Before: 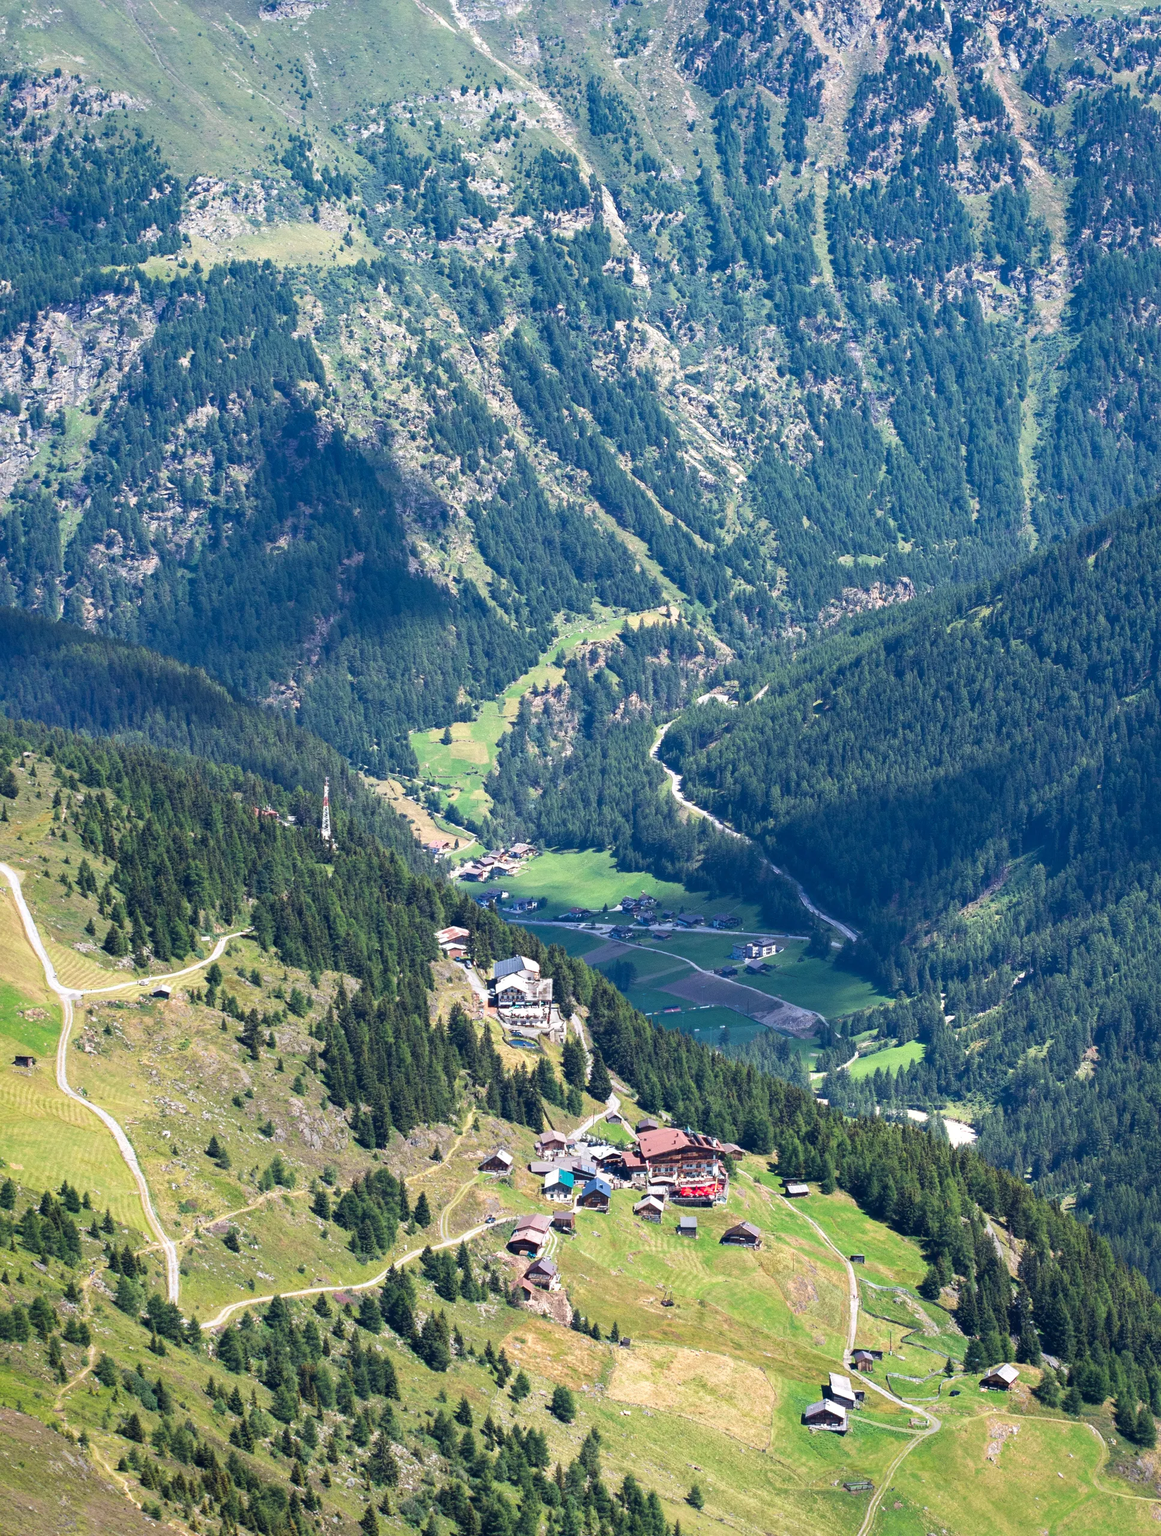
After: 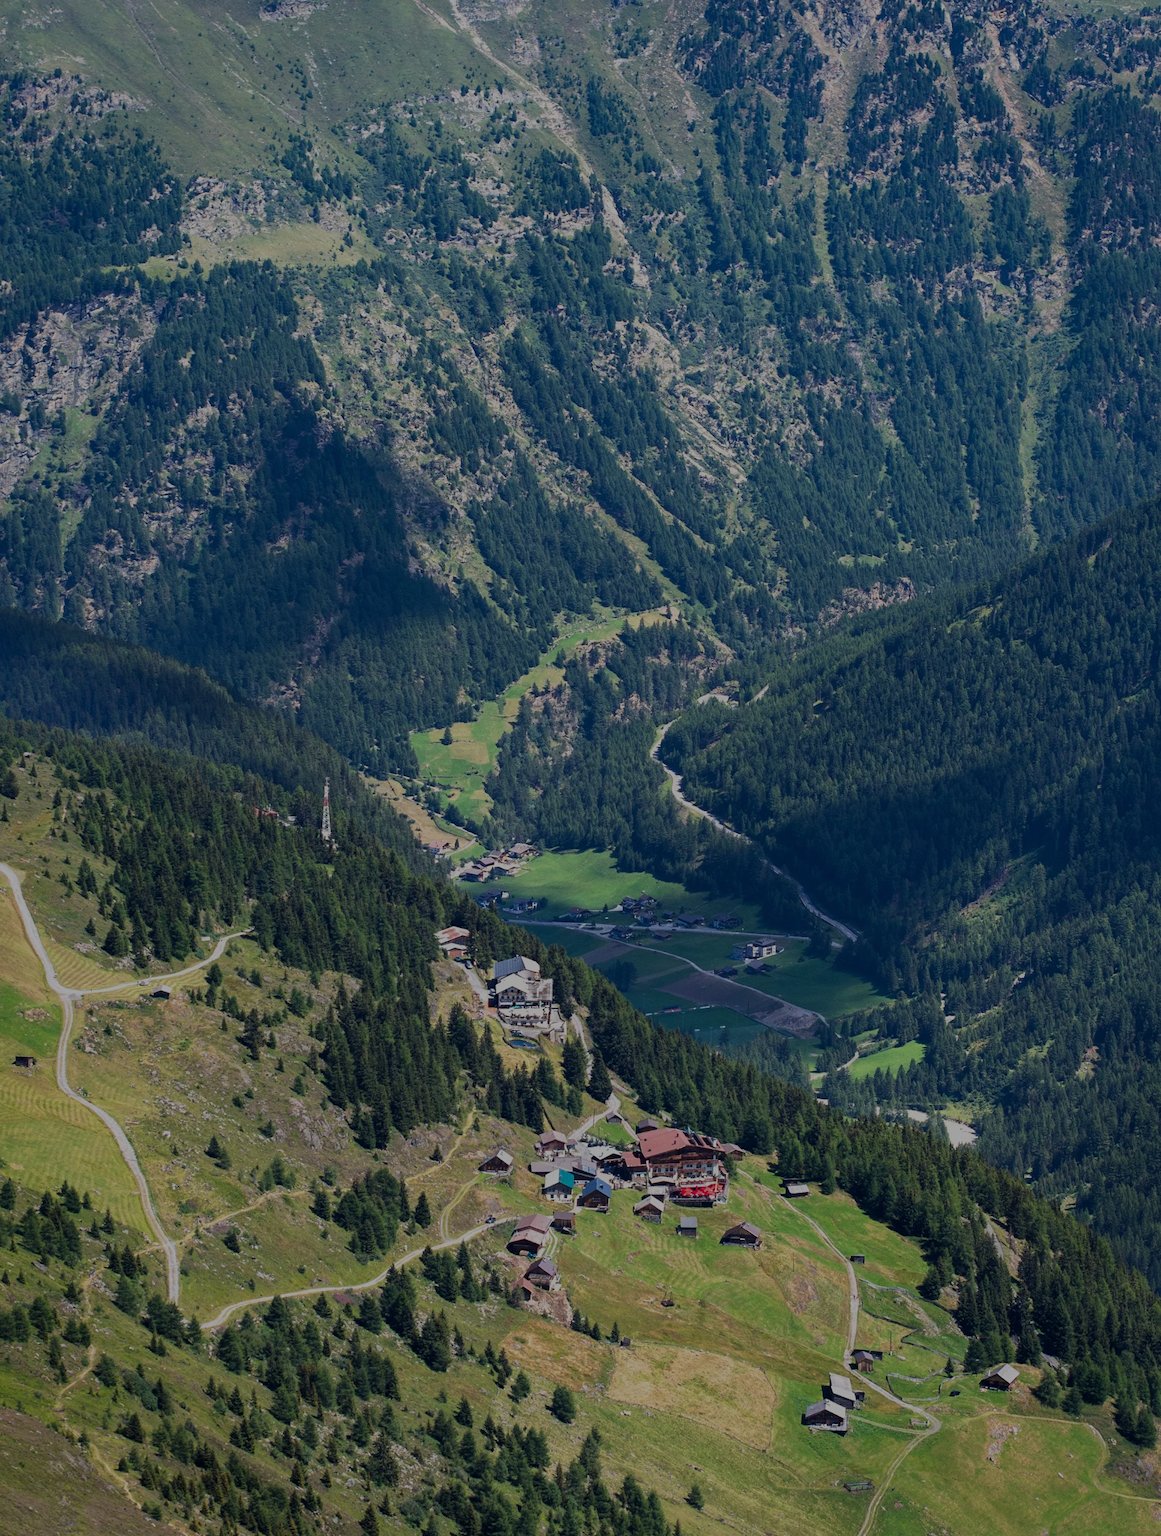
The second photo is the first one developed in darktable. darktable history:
tone curve: curves: ch0 [(0, 0) (0.003, 0.003) (0.011, 0.011) (0.025, 0.024) (0.044, 0.043) (0.069, 0.068) (0.1, 0.097) (0.136, 0.133) (0.177, 0.173) (0.224, 0.219) (0.277, 0.27) (0.335, 0.327) (0.399, 0.39) (0.468, 0.457) (0.543, 0.545) (0.623, 0.625) (0.709, 0.71) (0.801, 0.801) (0.898, 0.898) (1, 1)], preserve colors none
exposure: exposure -1.468 EV, compensate highlight preservation false
